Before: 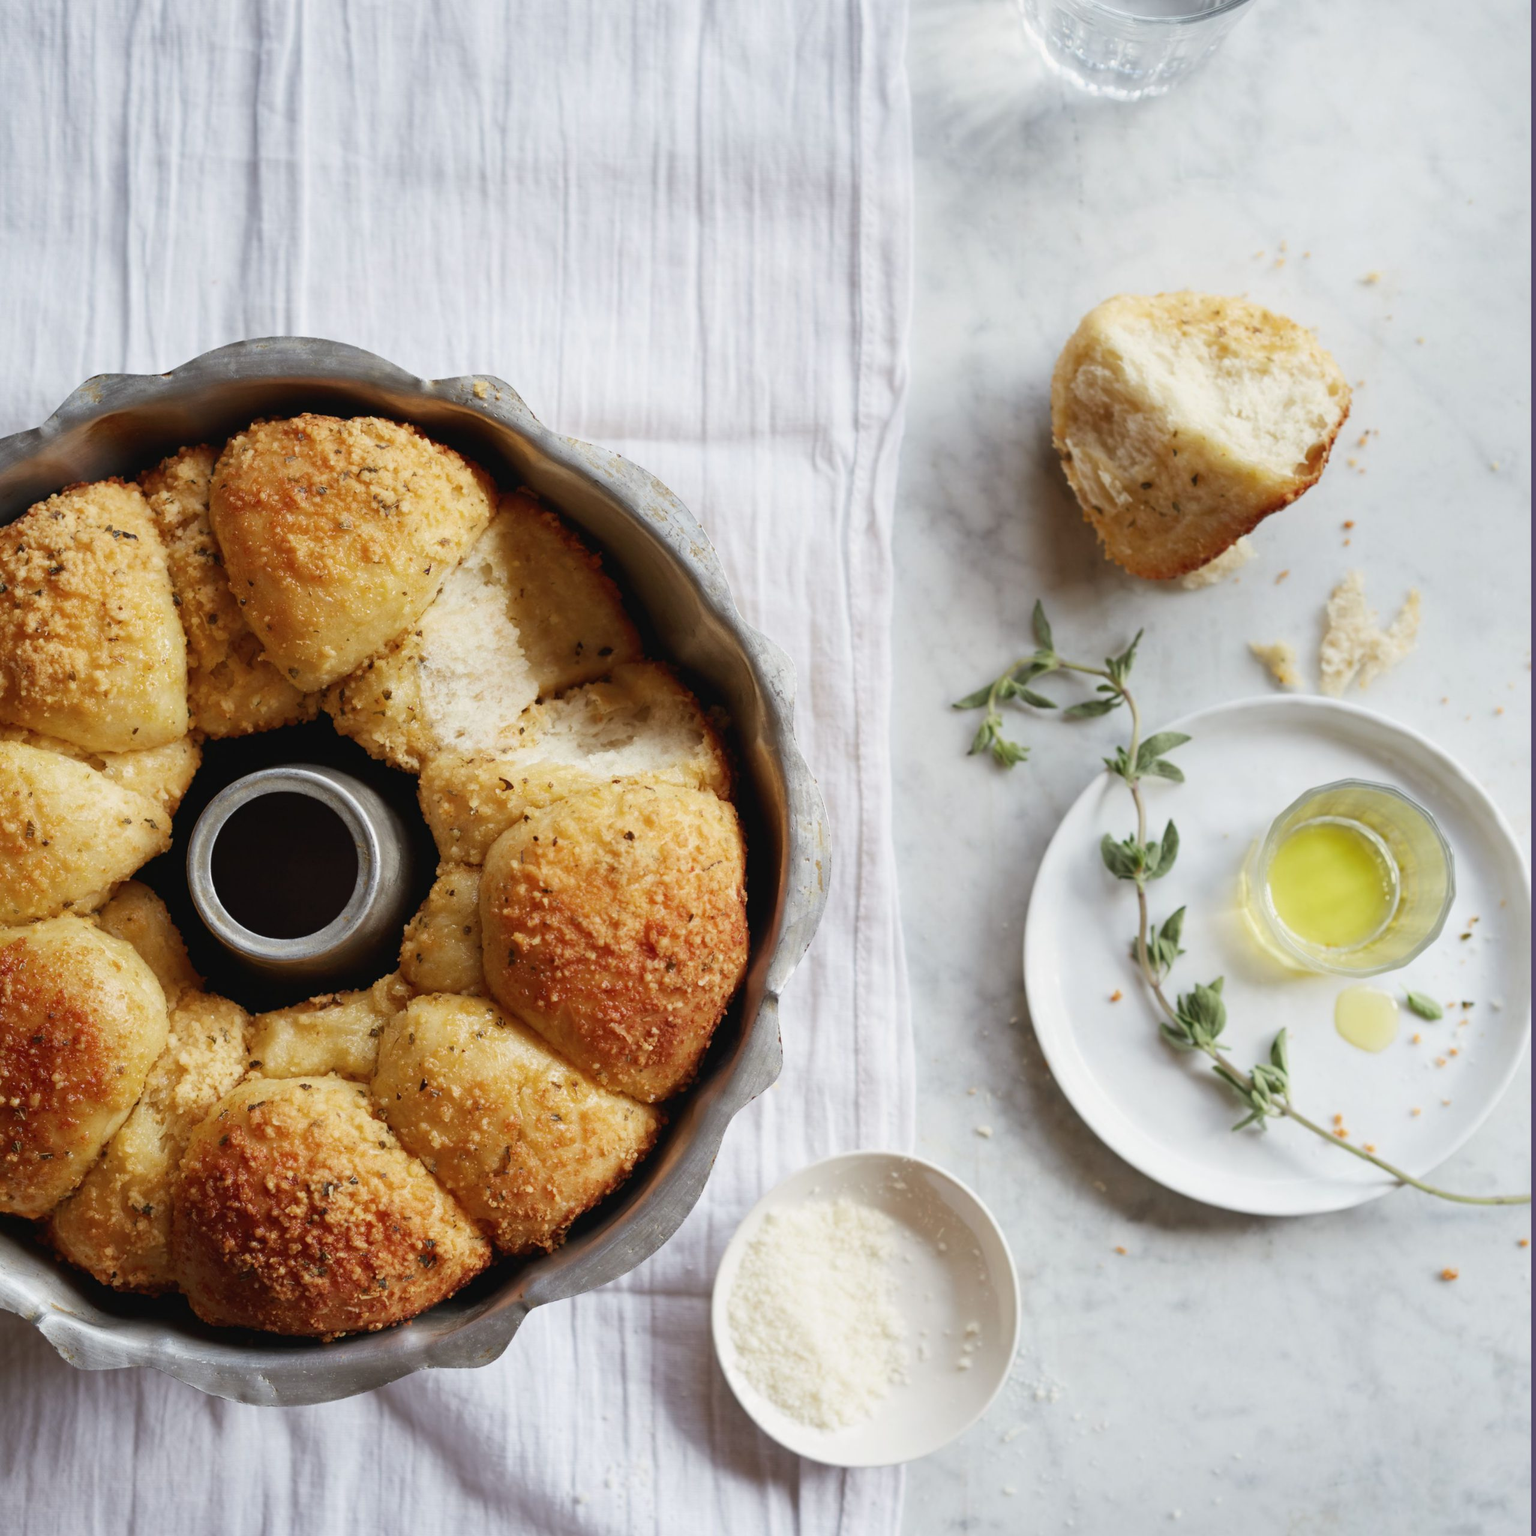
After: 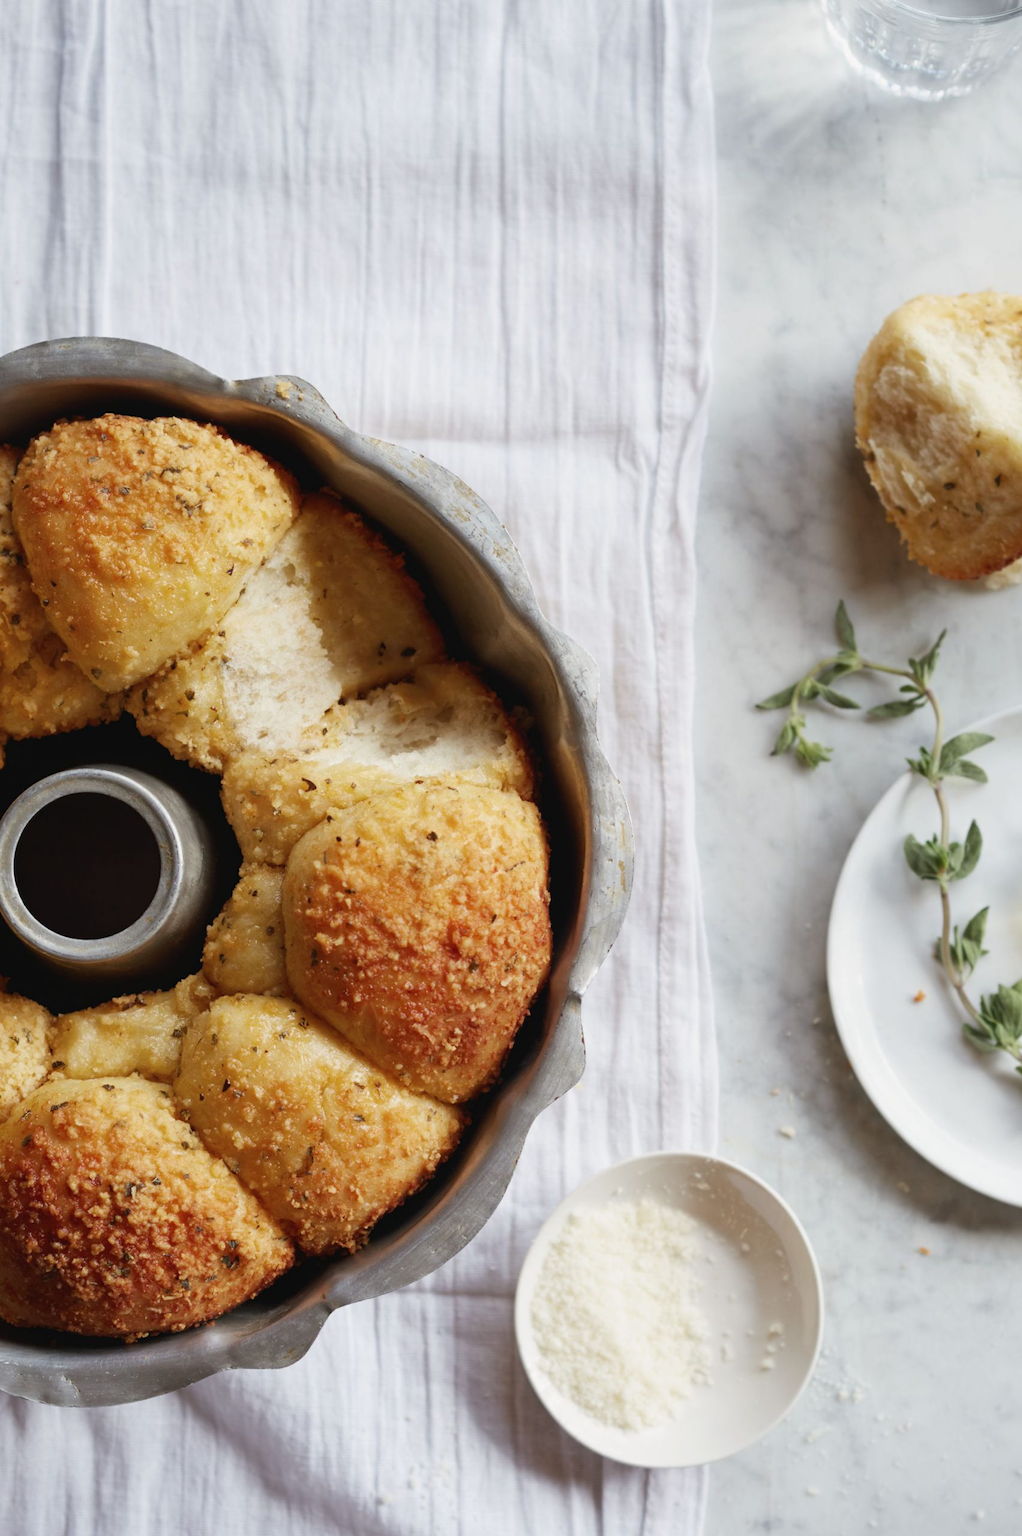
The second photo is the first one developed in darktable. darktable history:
crop and rotate: left 12.852%, right 20.6%
